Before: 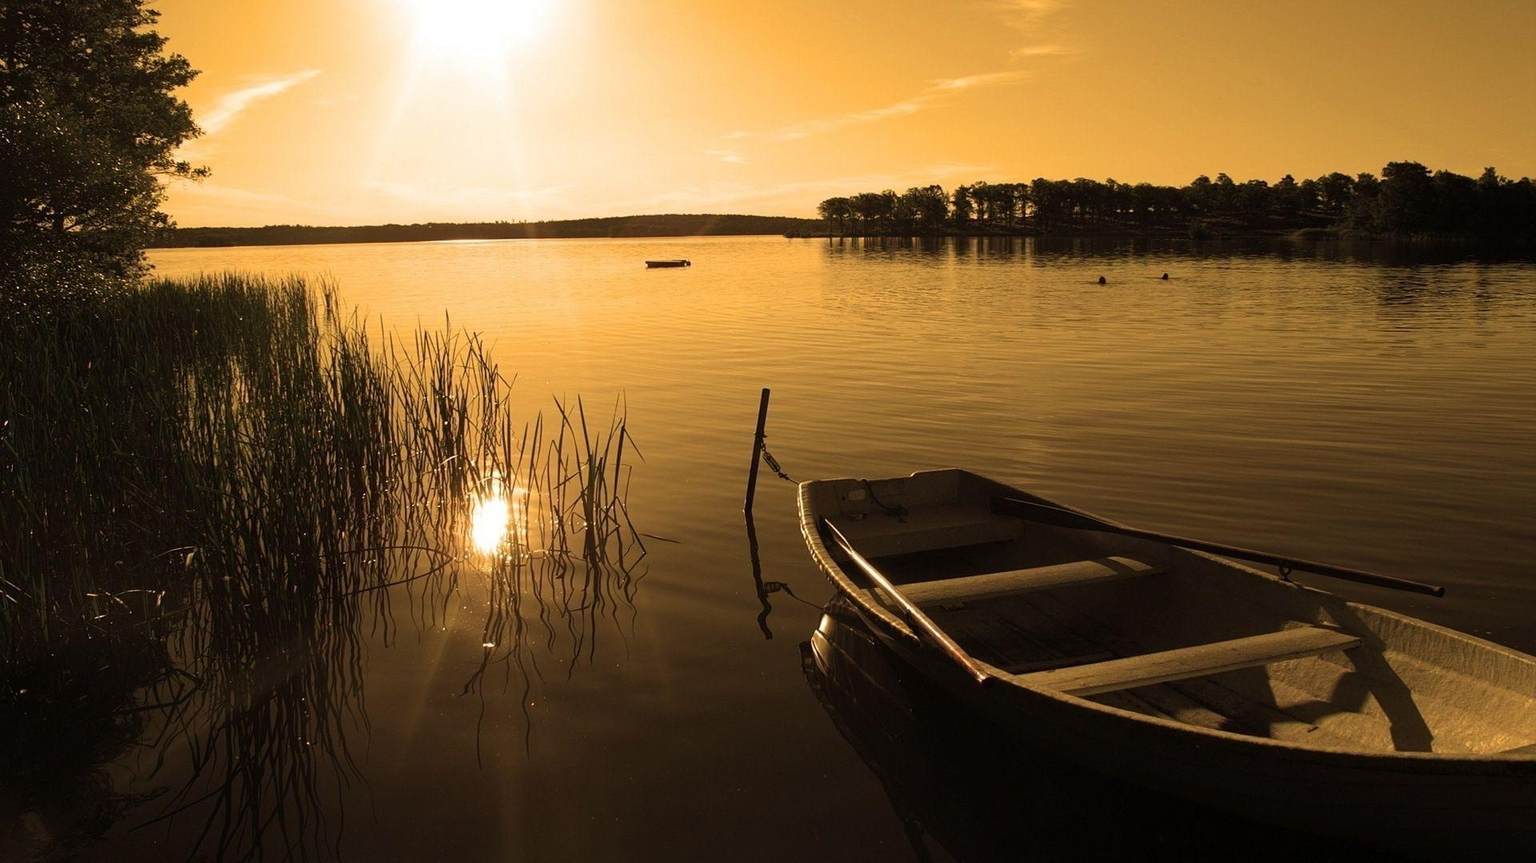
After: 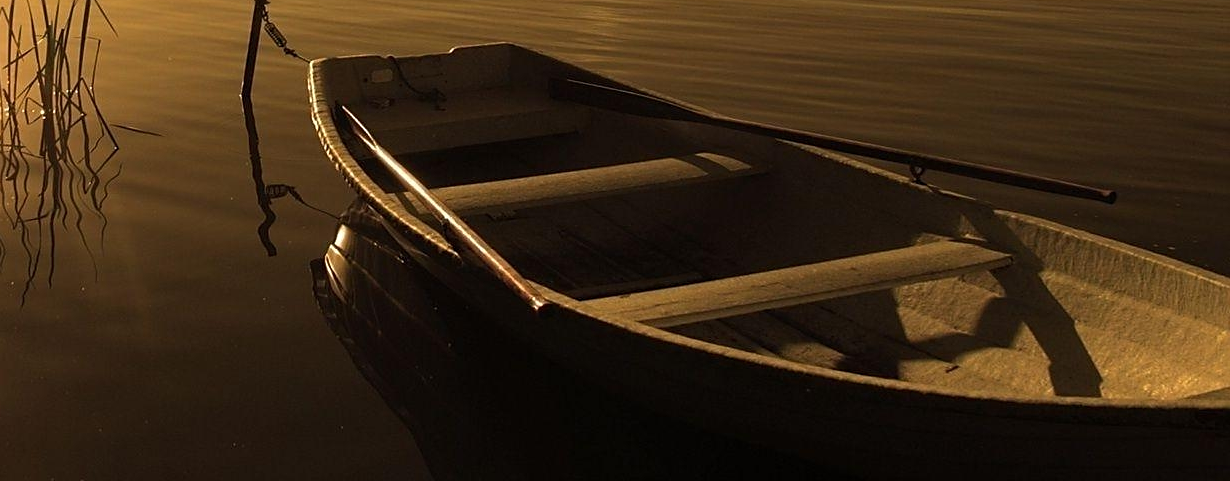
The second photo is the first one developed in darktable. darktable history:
exposure: compensate highlight preservation false
sharpen: radius 1.875, amount 0.406, threshold 1.522
crop and rotate: left 35.931%, top 50.339%, bottom 5.001%
